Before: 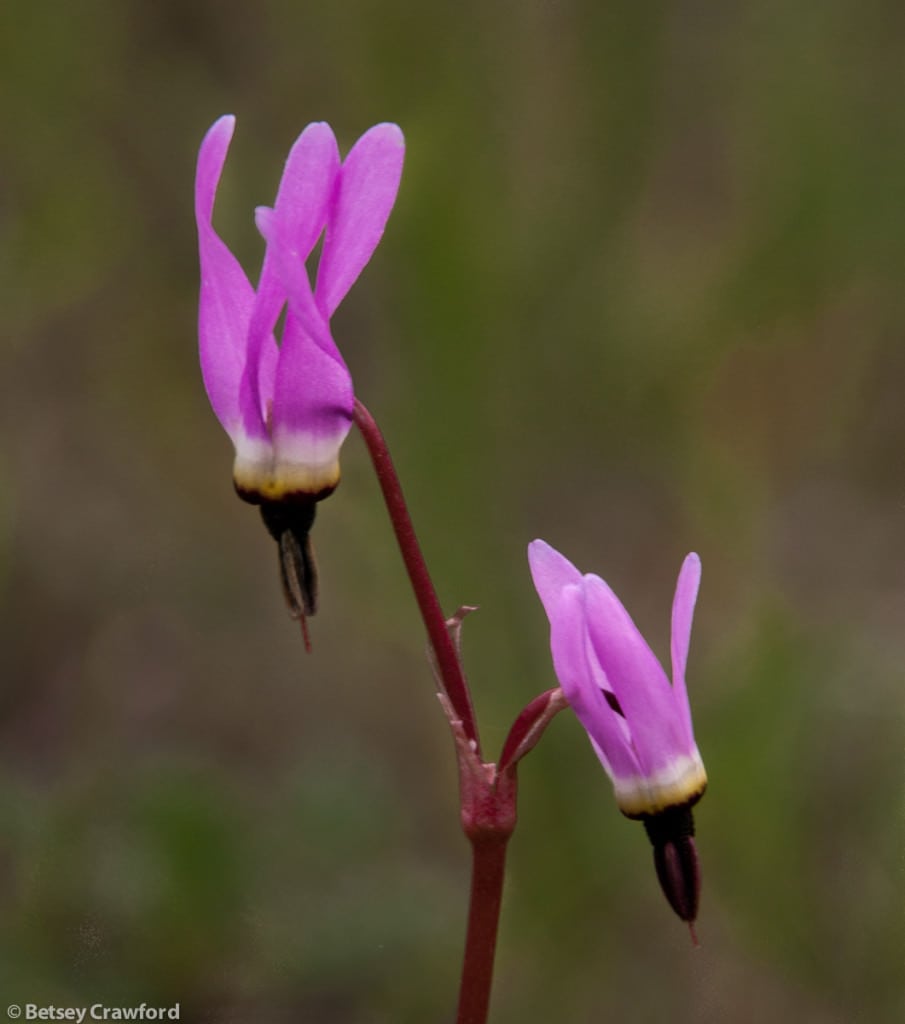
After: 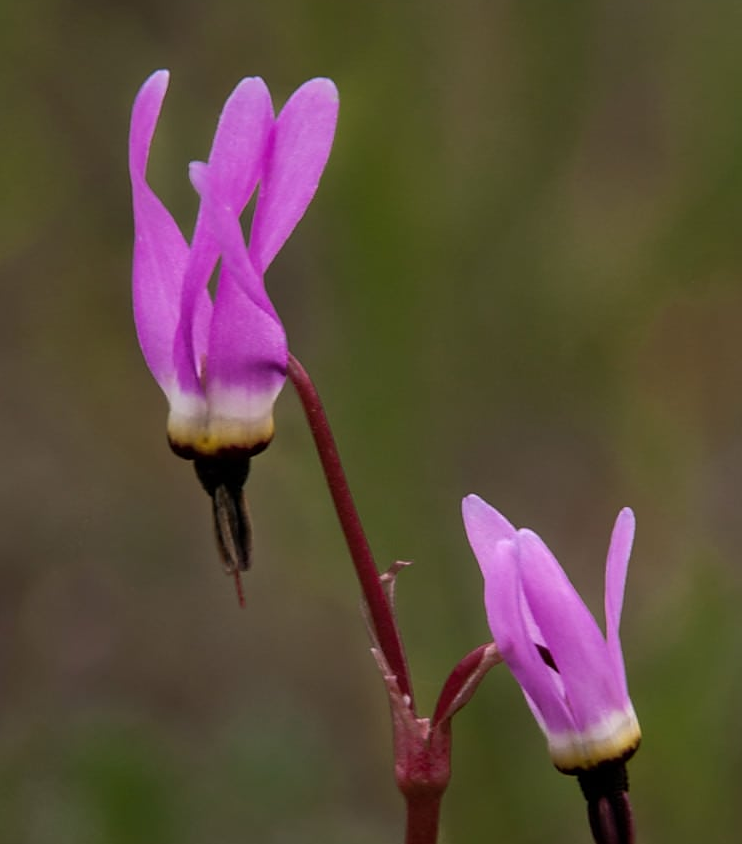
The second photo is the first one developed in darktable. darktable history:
crop and rotate: left 7.377%, top 4.459%, right 10.535%, bottom 13.023%
sharpen: radius 1.835, amount 0.413, threshold 1.231
